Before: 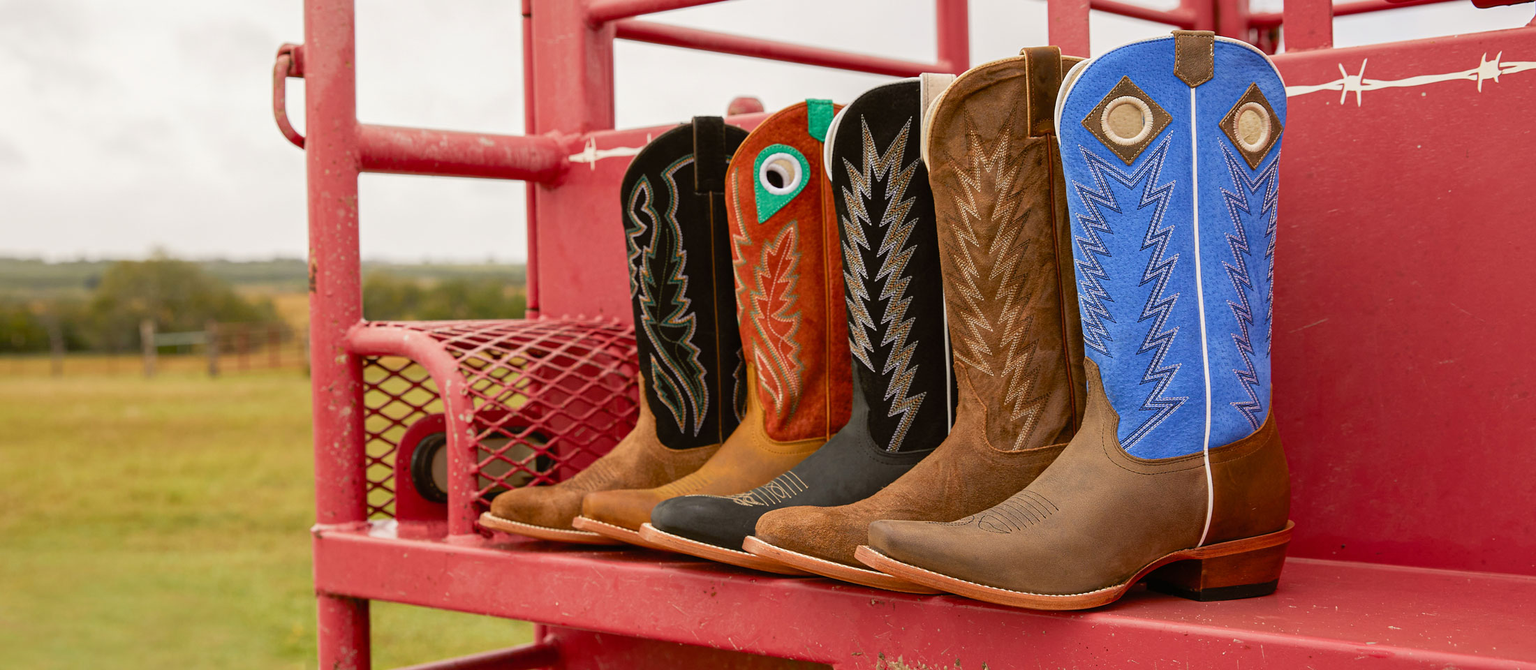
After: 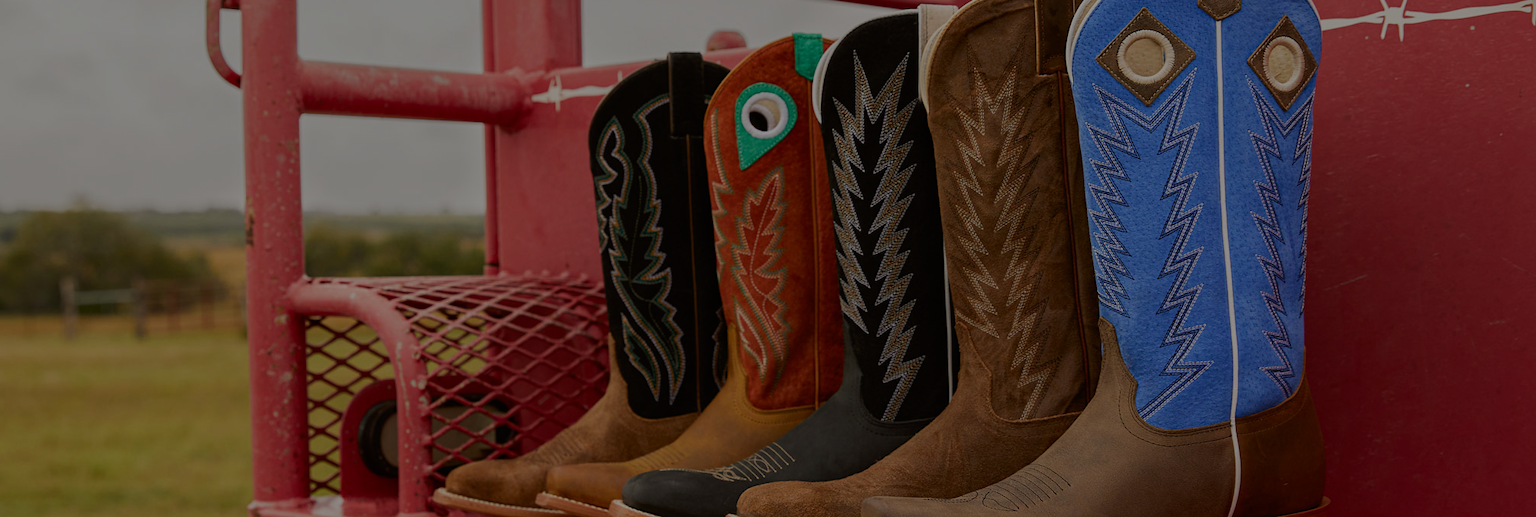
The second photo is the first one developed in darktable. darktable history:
tone equalizer: -8 EV -2 EV, -7 EV -2 EV, -6 EV -2 EV, -5 EV -2 EV, -4 EV -2 EV, -3 EV -2 EV, -2 EV -2 EV, -1 EV -1.63 EV, +0 EV -2 EV
crop: left 5.596%, top 10.314%, right 3.534%, bottom 19.395%
